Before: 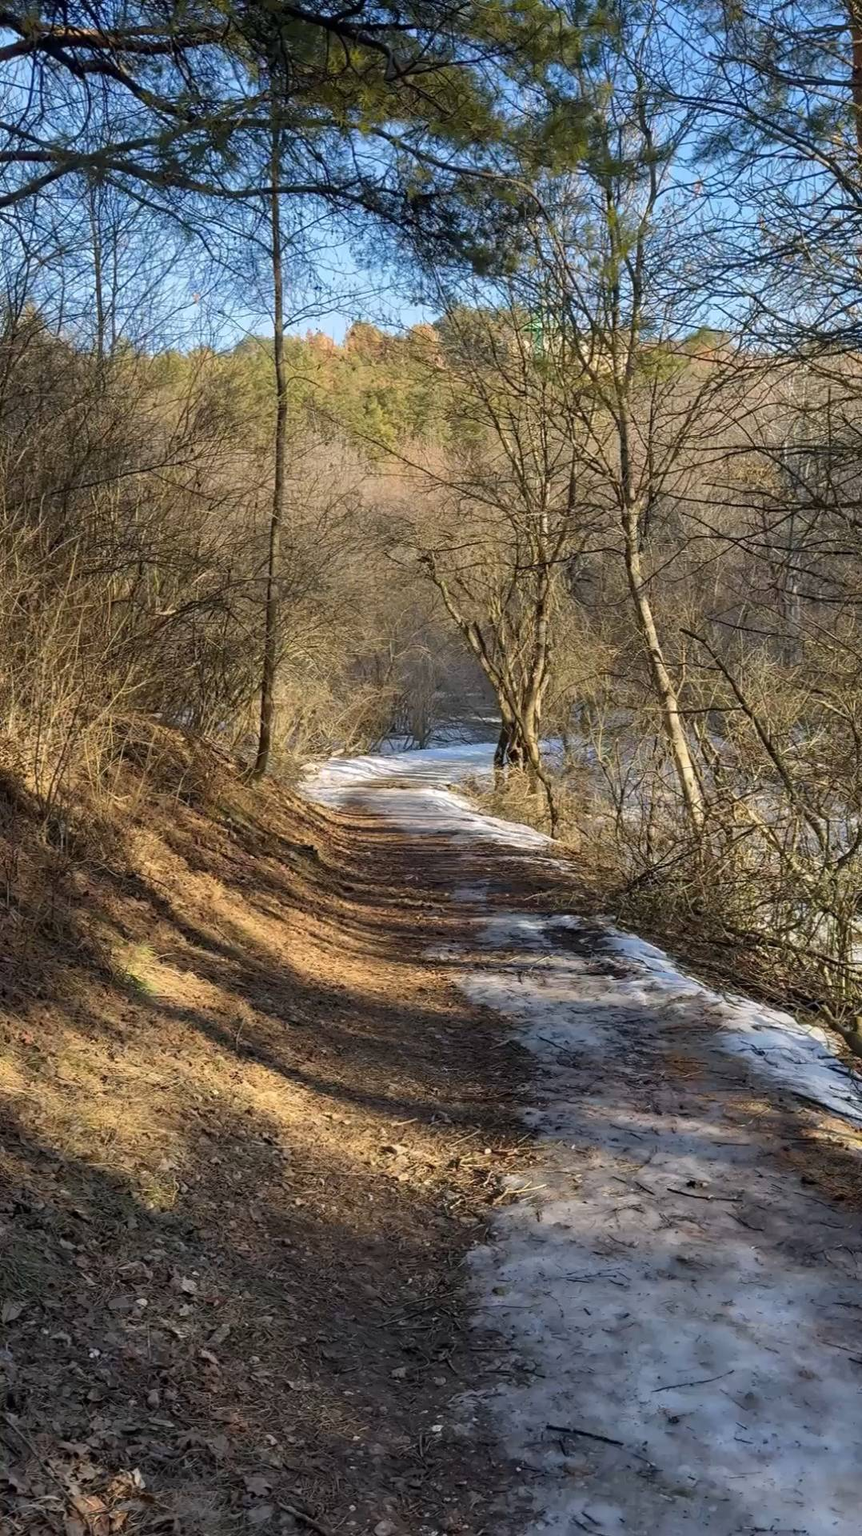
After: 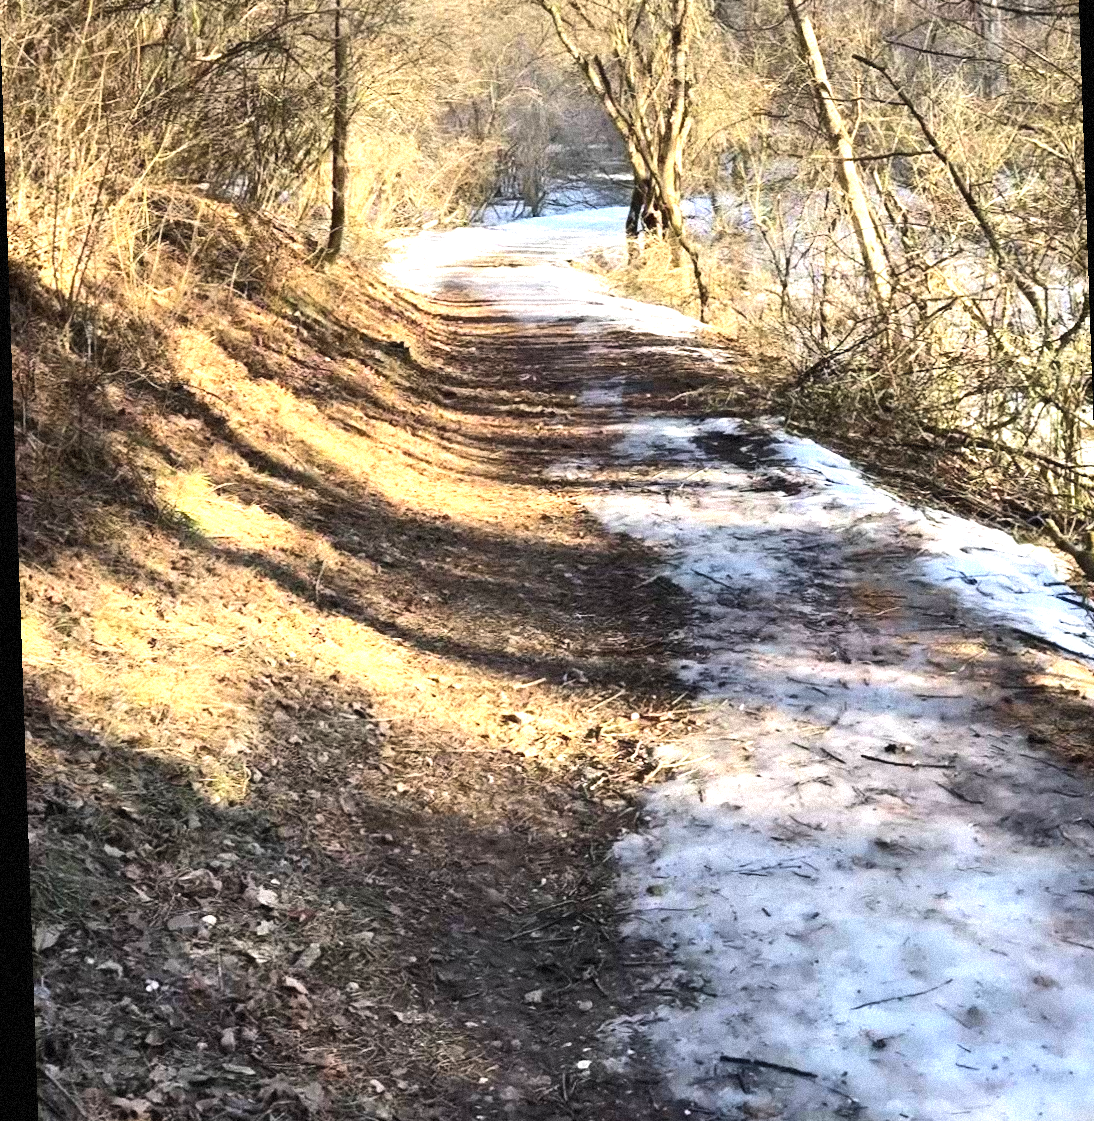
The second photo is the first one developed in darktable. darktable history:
contrast equalizer: octaves 7, y [[0.502, 0.505, 0.512, 0.529, 0.564, 0.588], [0.5 ×6], [0.502, 0.505, 0.512, 0.529, 0.564, 0.588], [0, 0.001, 0.001, 0.004, 0.008, 0.011], [0, 0.001, 0.001, 0.004, 0.008, 0.011]], mix -1
crop and rotate: top 36.435%
exposure: black level correction 0, exposure 1 EV, compensate exposure bias true, compensate highlight preservation false
rotate and perspective: rotation -2°, crop left 0.022, crop right 0.978, crop top 0.049, crop bottom 0.951
contrast brightness saturation: contrast 0.15, brightness 0.05
grain: strength 35%, mid-tones bias 0%
tone equalizer: -8 EV -0.75 EV, -7 EV -0.7 EV, -6 EV -0.6 EV, -5 EV -0.4 EV, -3 EV 0.4 EV, -2 EV 0.6 EV, -1 EV 0.7 EV, +0 EV 0.75 EV, edges refinement/feathering 500, mask exposure compensation -1.57 EV, preserve details no
